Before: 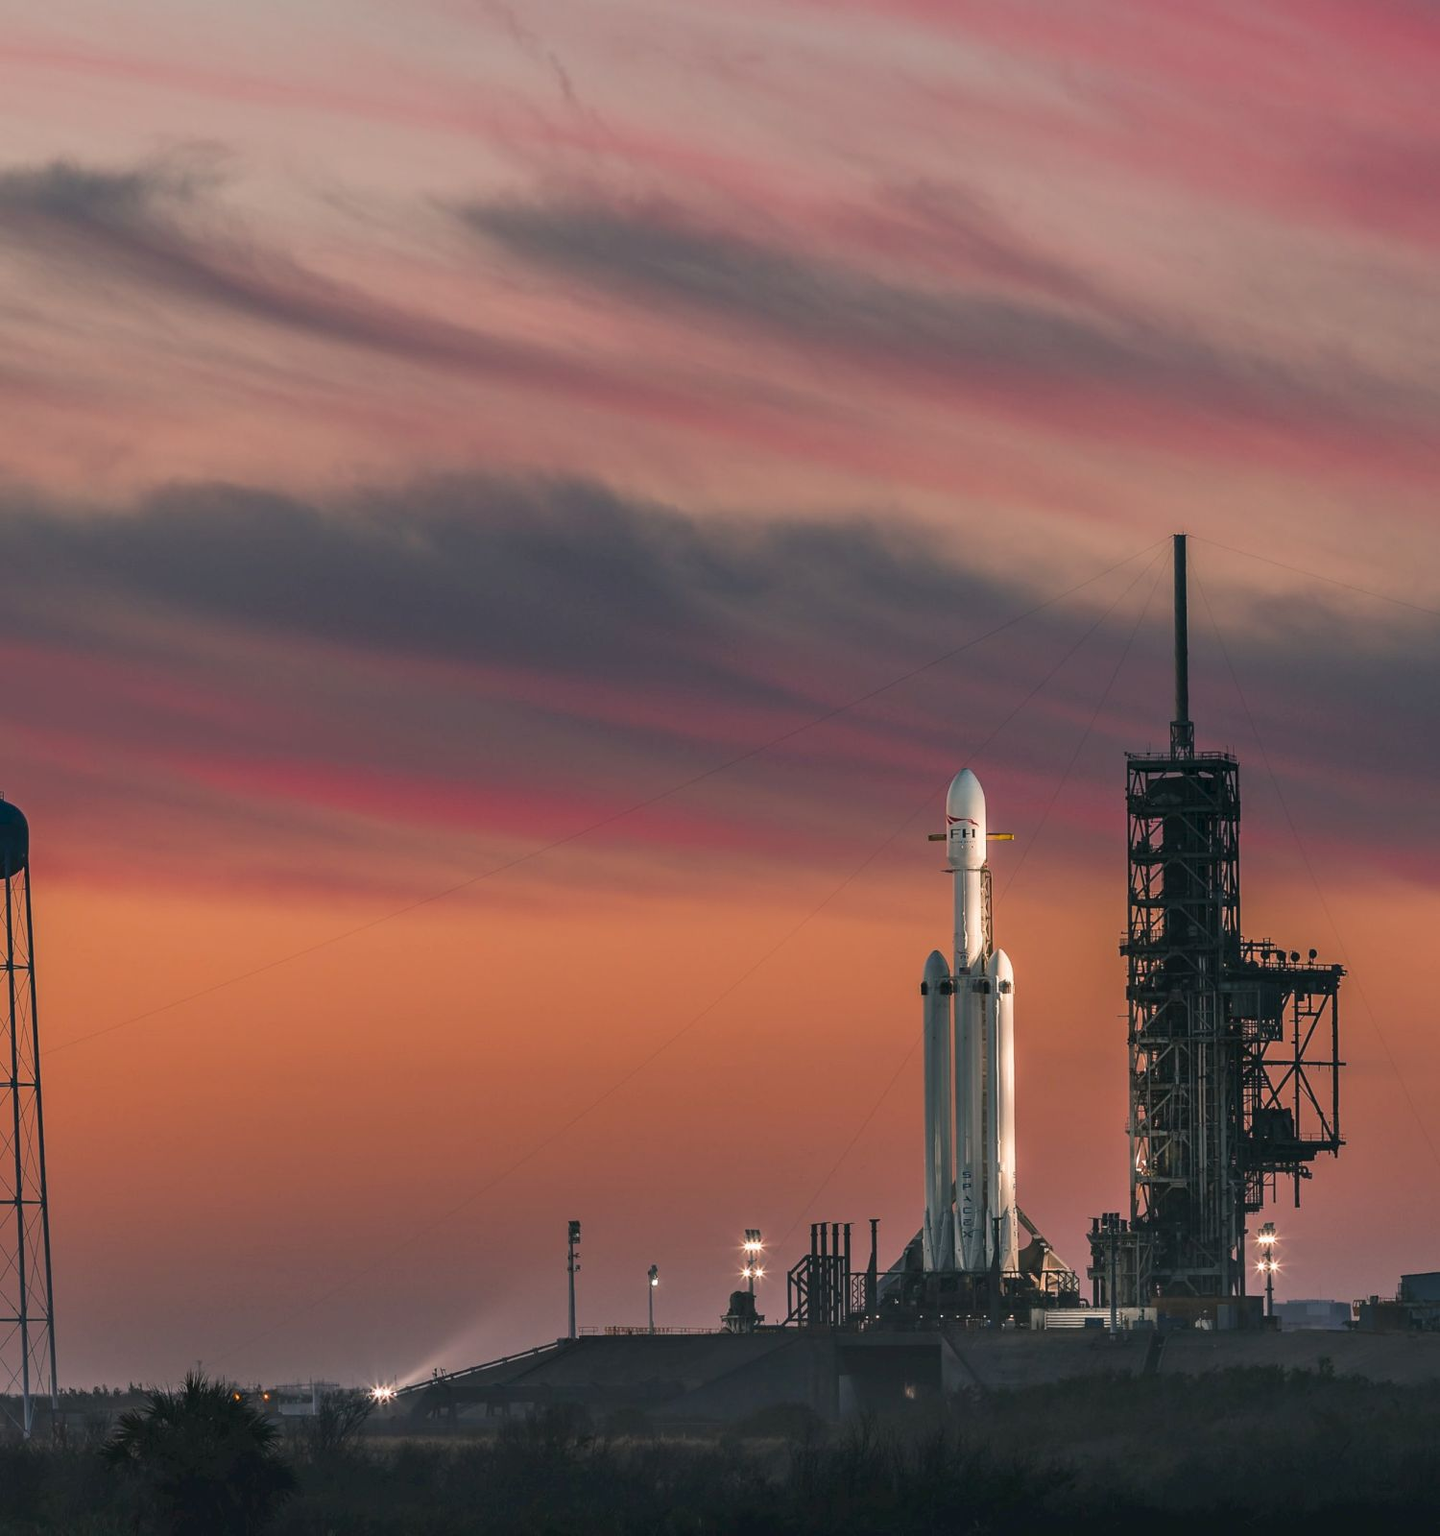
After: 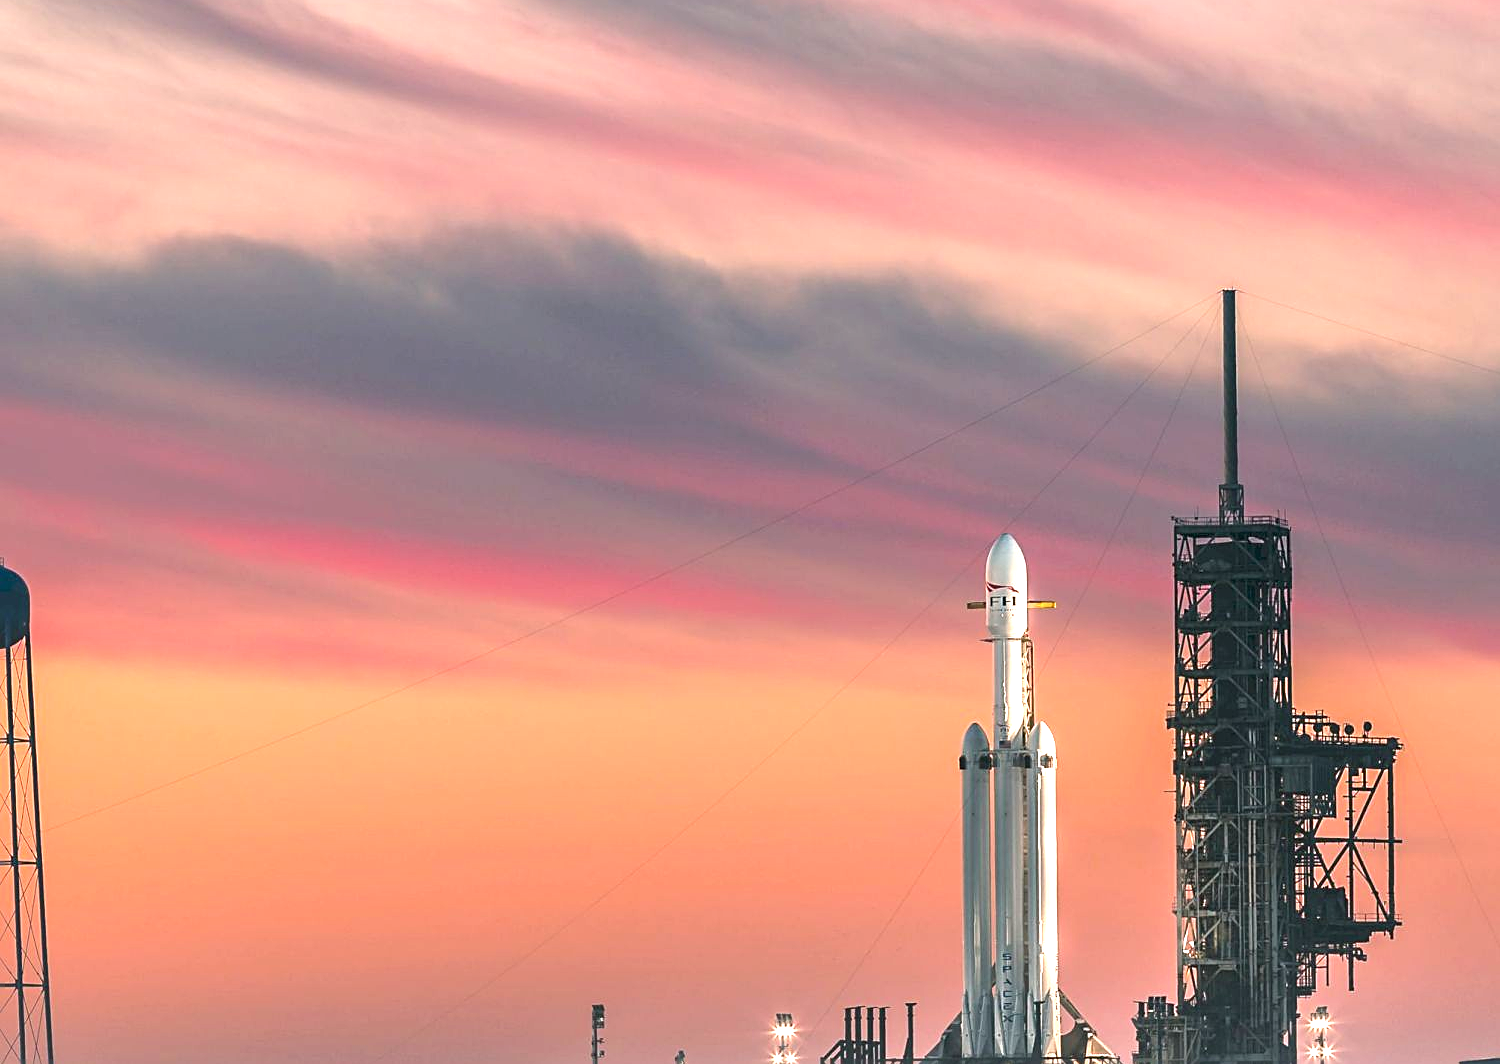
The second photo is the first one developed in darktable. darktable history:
crop: top 16.727%, bottom 16.727%
exposure: black level correction 0, exposure 1.379 EV, compensate exposure bias true, compensate highlight preservation false
sharpen: on, module defaults
